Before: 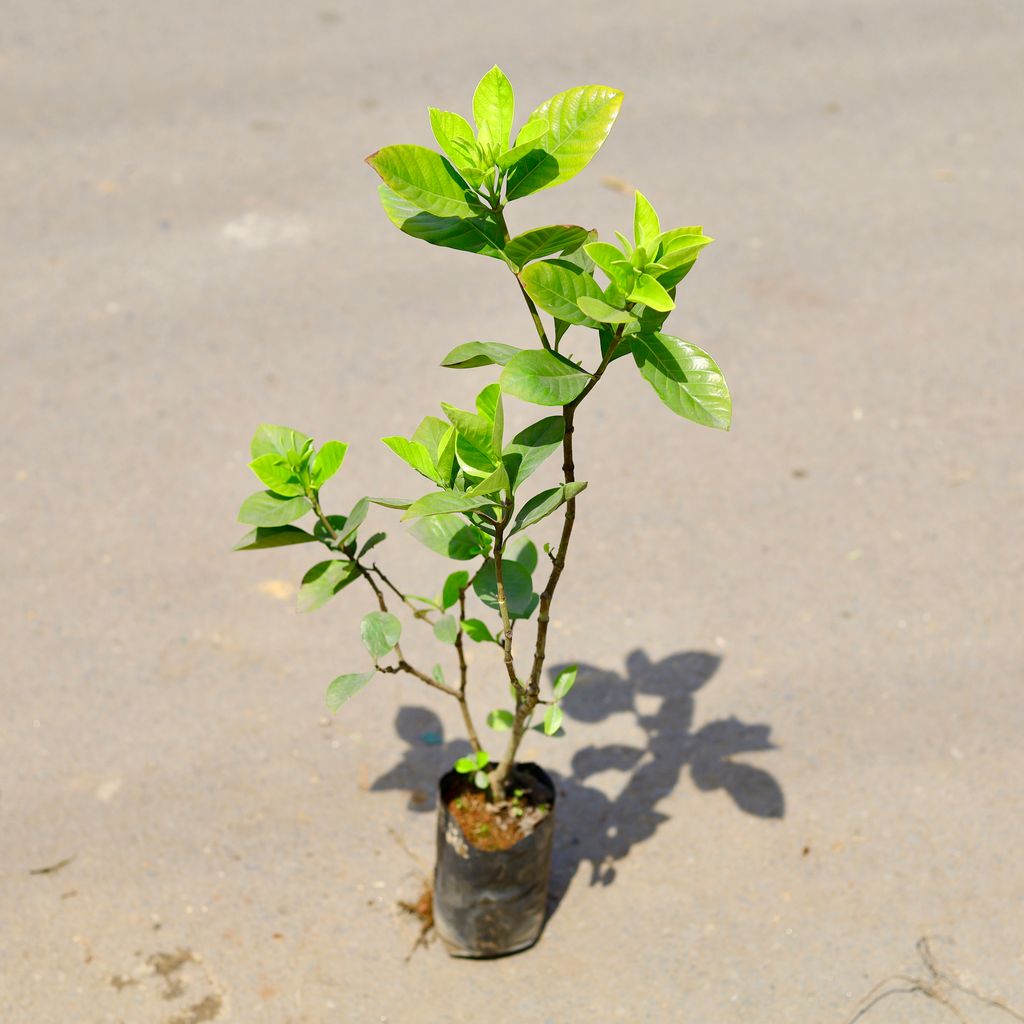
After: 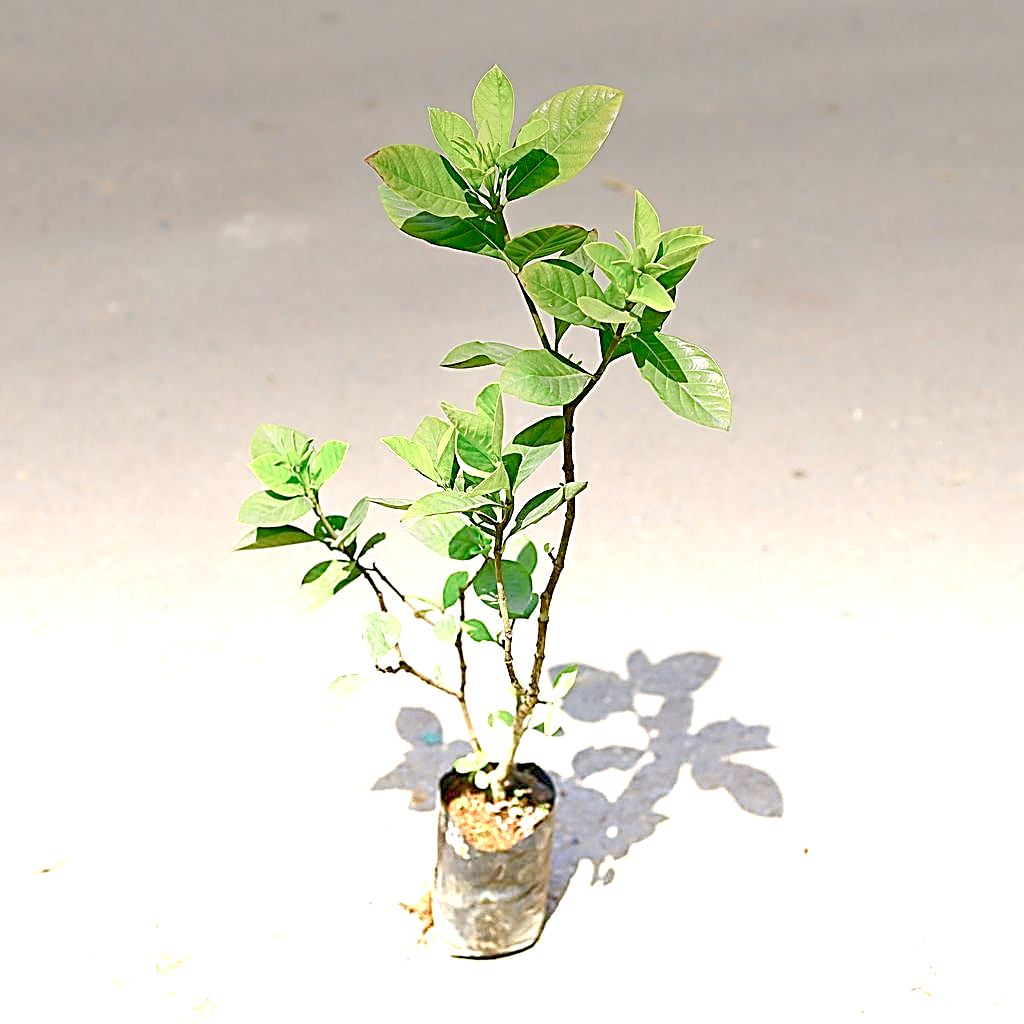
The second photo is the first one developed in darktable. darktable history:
color balance rgb: shadows lift › chroma 1%, shadows lift › hue 113°, highlights gain › chroma 0.2%, highlights gain › hue 333°, perceptual saturation grading › global saturation 20%, perceptual saturation grading › highlights -50%, perceptual saturation grading › shadows 25%, contrast -20%
sharpen: amount 2
graduated density: density -3.9 EV
